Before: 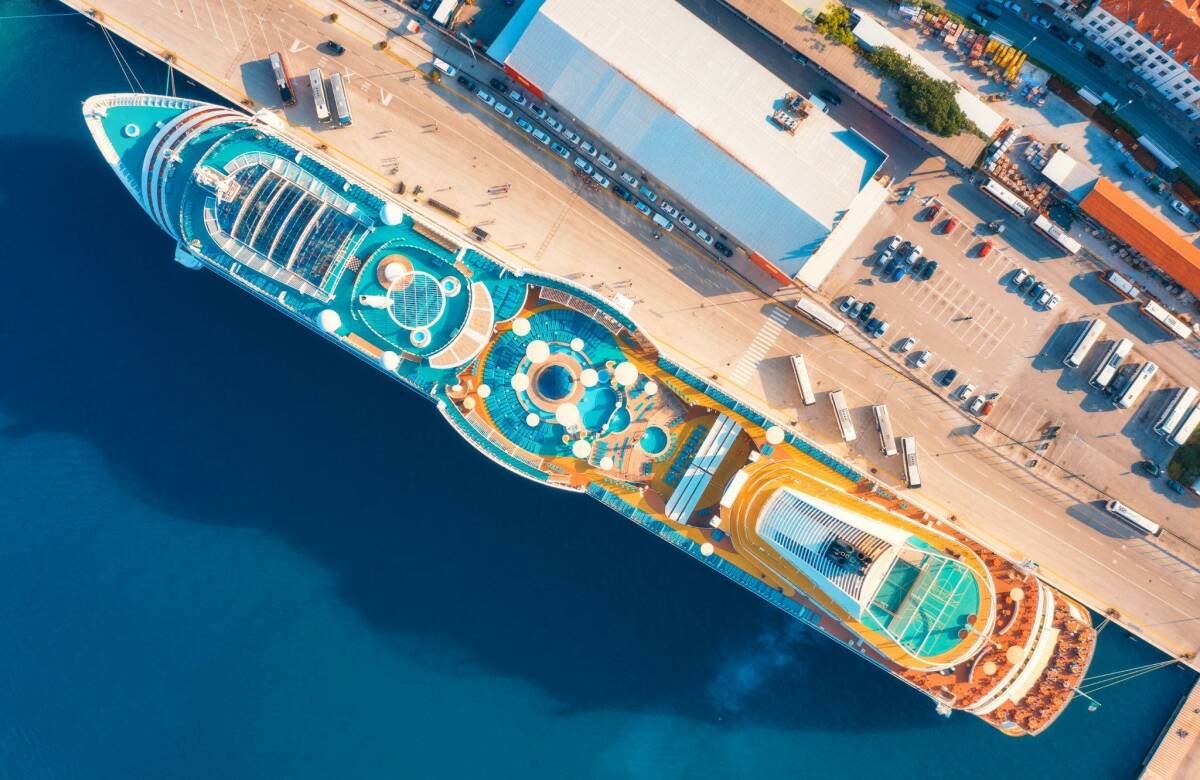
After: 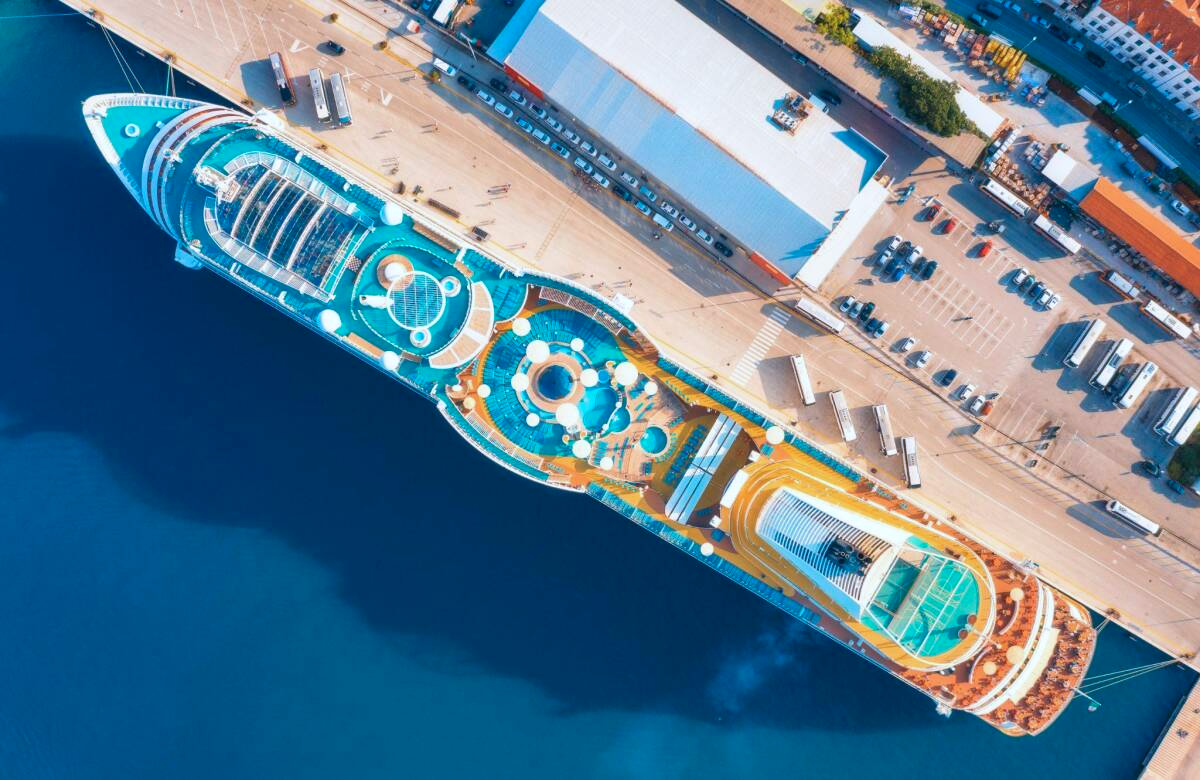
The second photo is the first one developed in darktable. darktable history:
tone curve: color space Lab, linked channels, preserve colors none
color calibration: x 0.366, y 0.379, temperature 4404.03 K
shadows and highlights: radius 329.97, shadows 53.56, highlights -98.17, compress 94.57%, soften with gaussian
